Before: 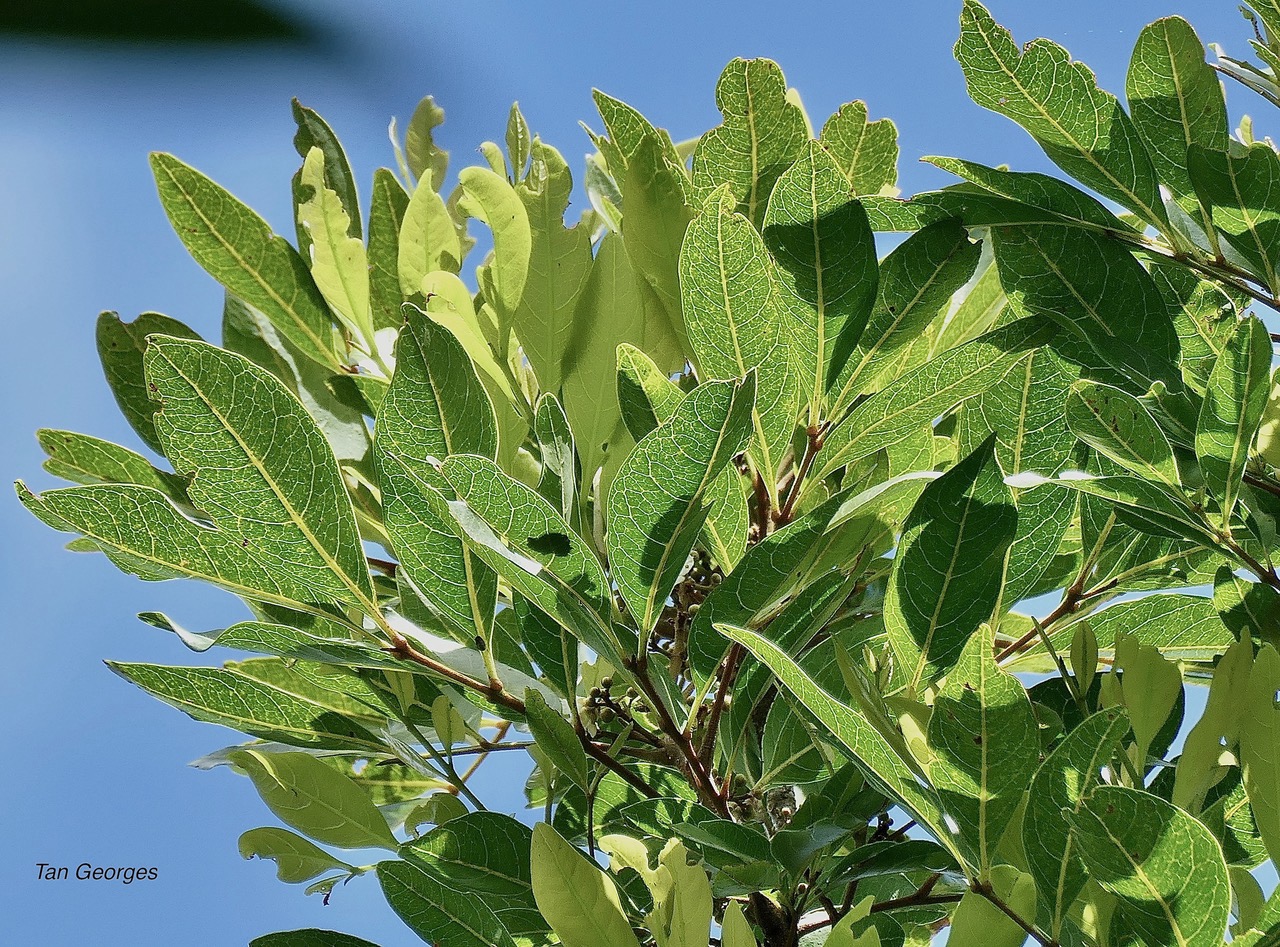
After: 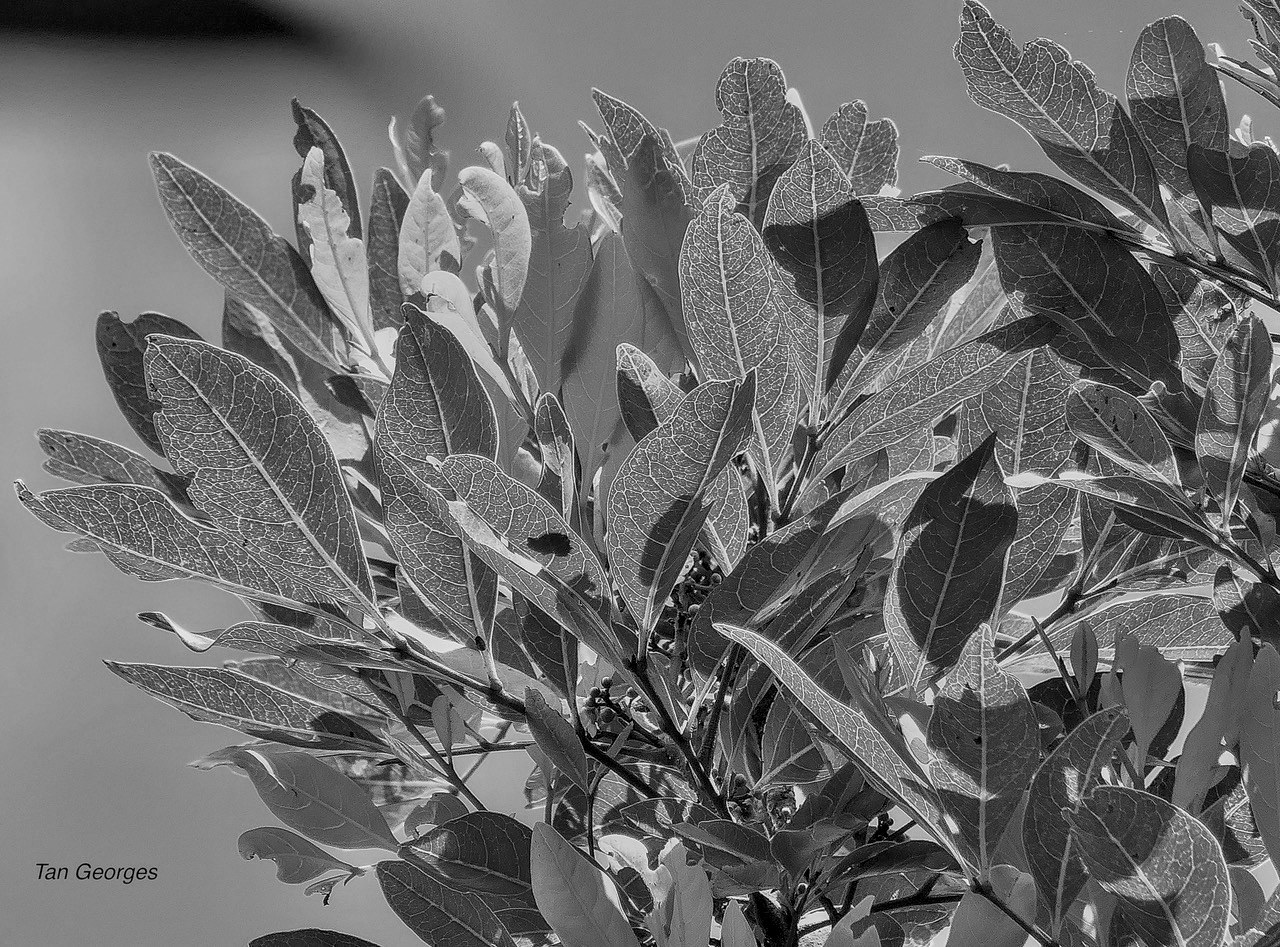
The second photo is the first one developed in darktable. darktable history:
monochrome: a 0, b 0, size 0.5, highlights 0.57
local contrast: on, module defaults
